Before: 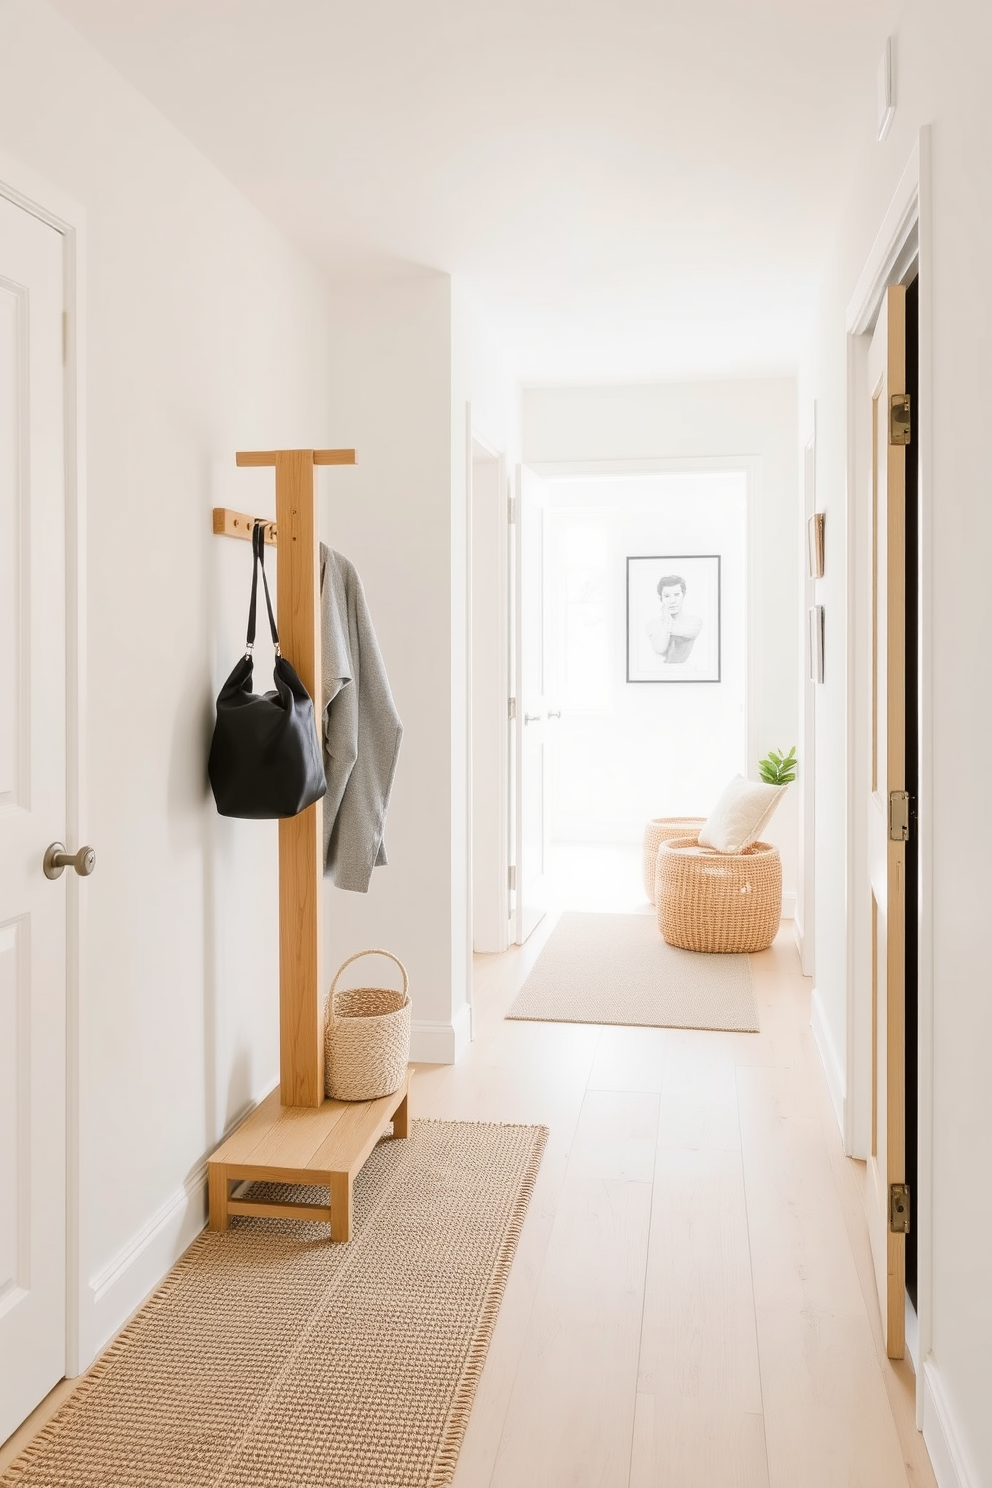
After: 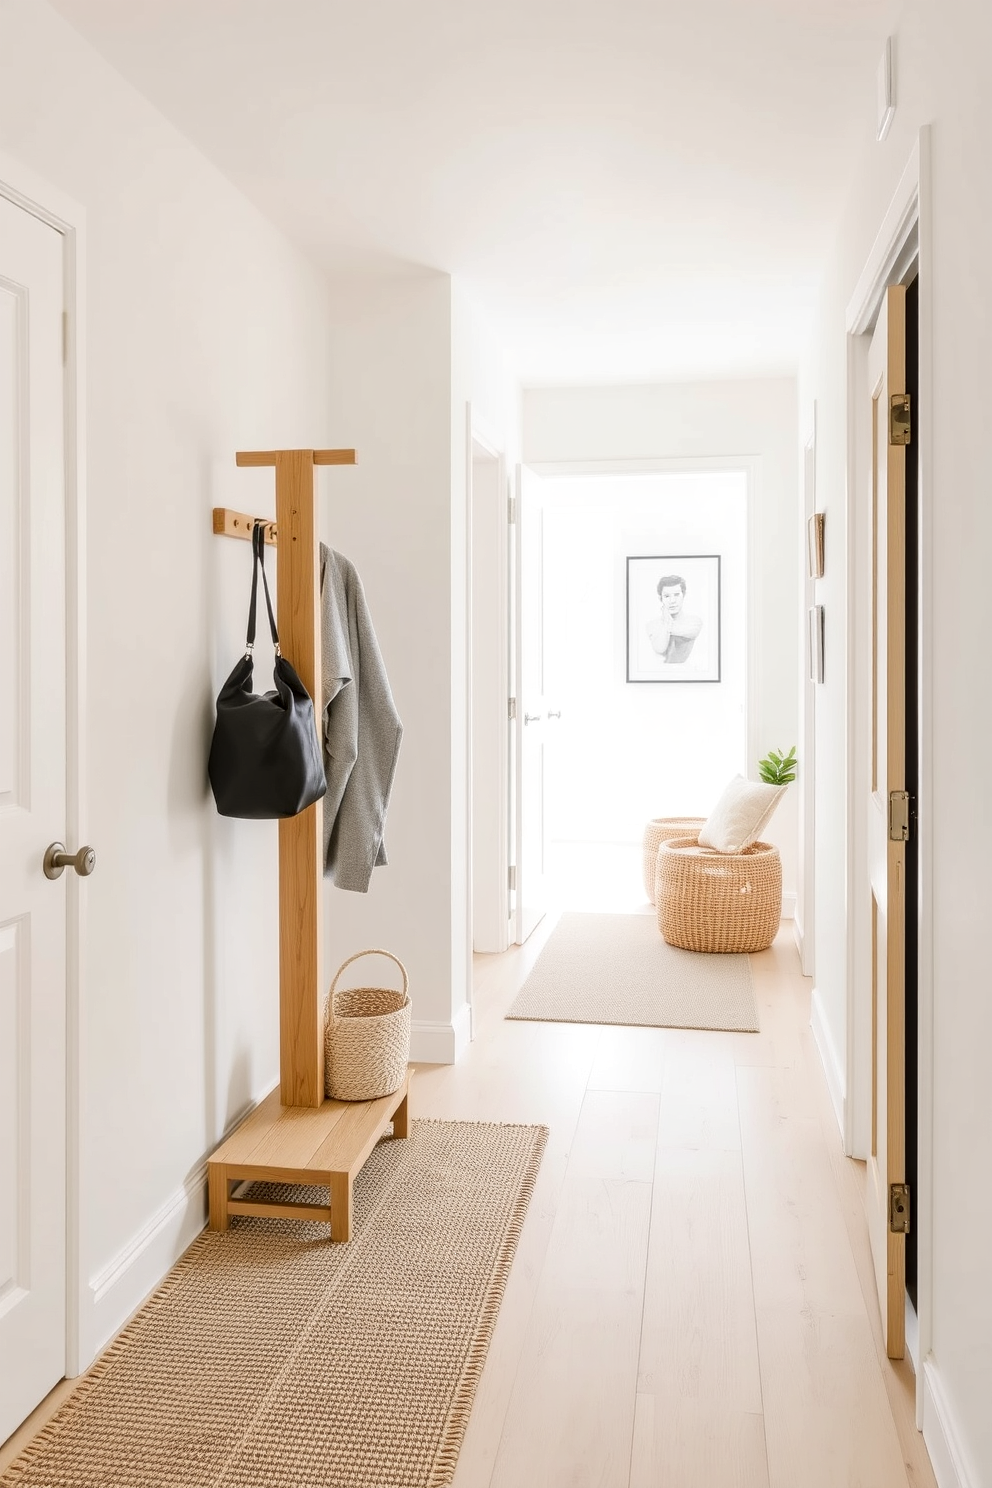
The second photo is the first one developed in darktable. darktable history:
color correction: highlights b* 0.045
local contrast: detail 130%
